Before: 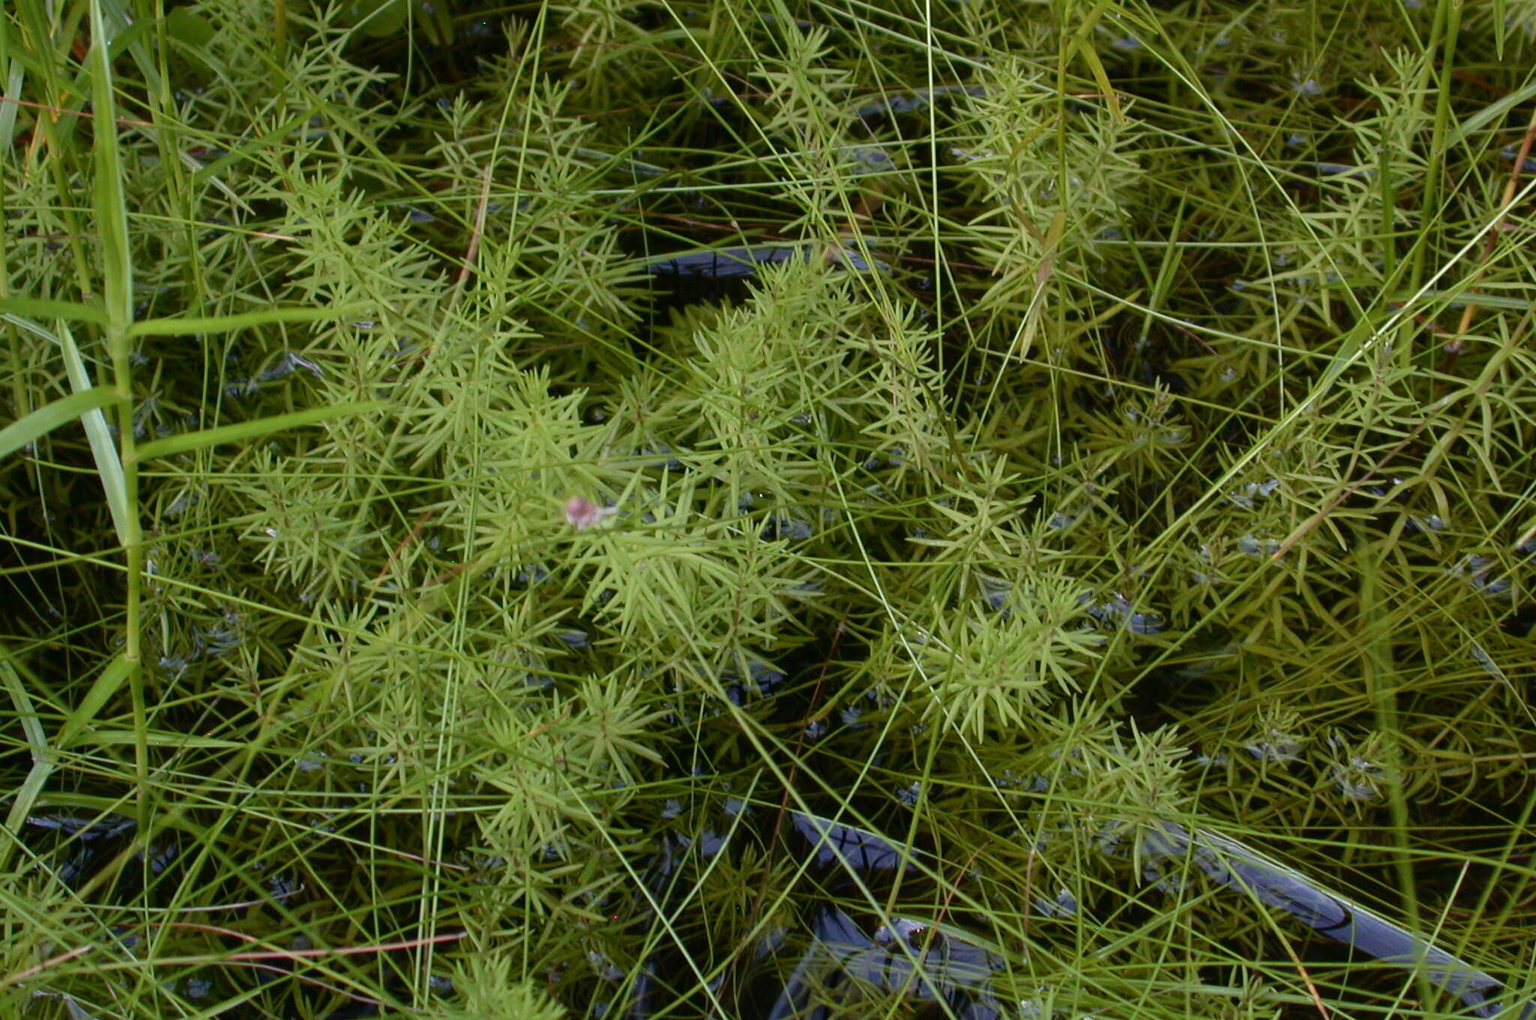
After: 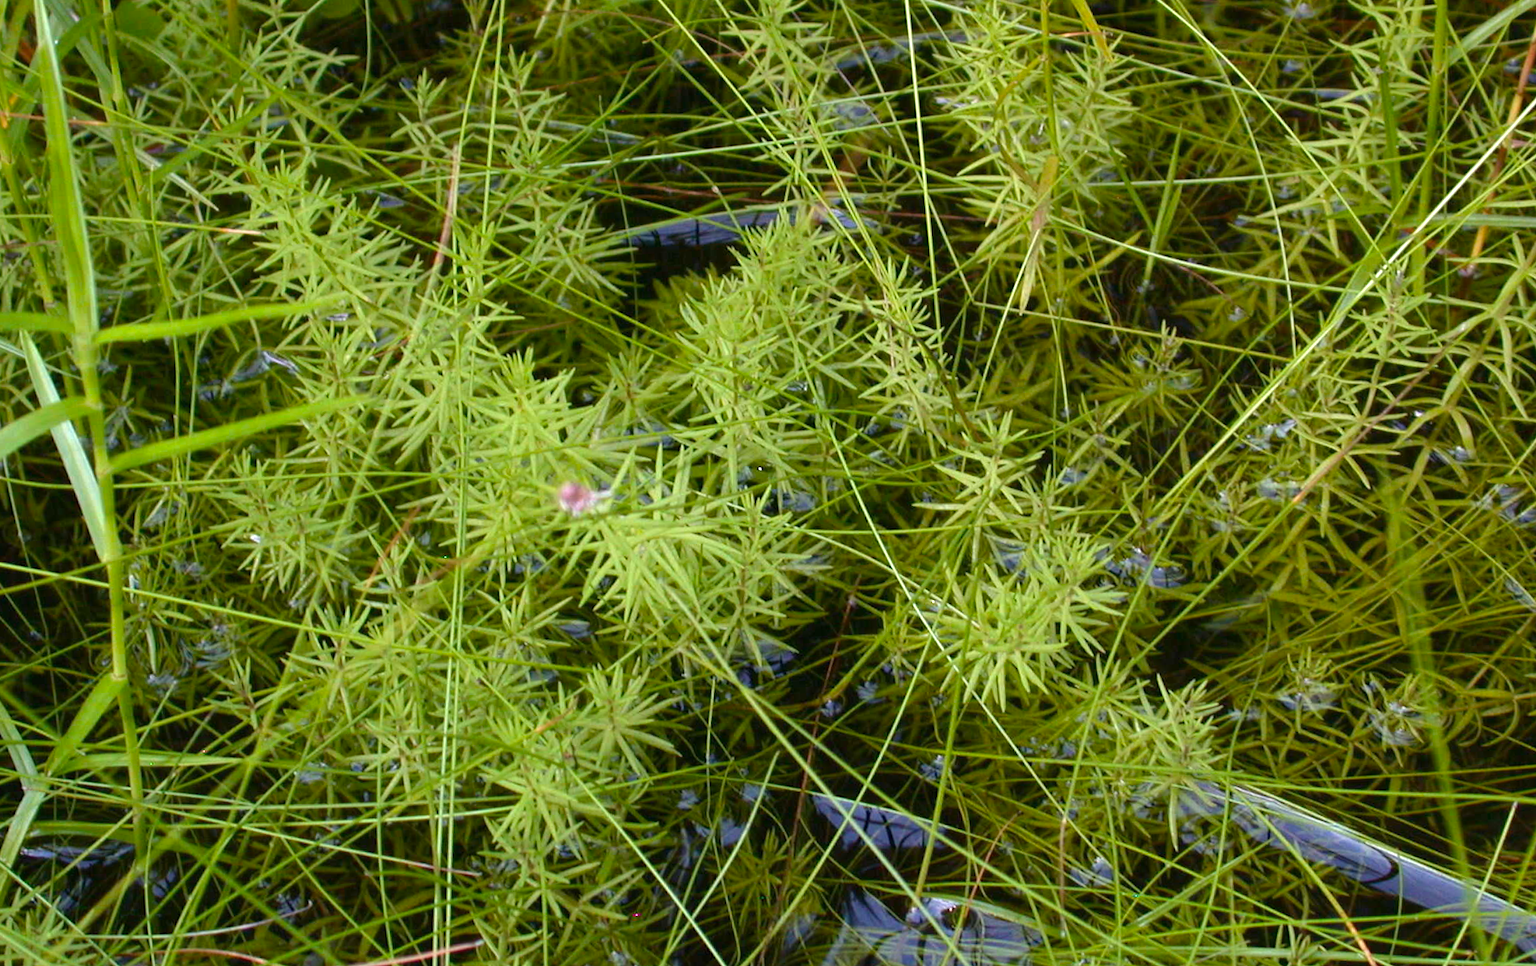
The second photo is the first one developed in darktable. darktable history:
exposure: black level correction 0, exposure 0.7 EV, compensate exposure bias true, compensate highlight preservation false
color balance: output saturation 110%
rotate and perspective: rotation -3.52°, crop left 0.036, crop right 0.964, crop top 0.081, crop bottom 0.919
